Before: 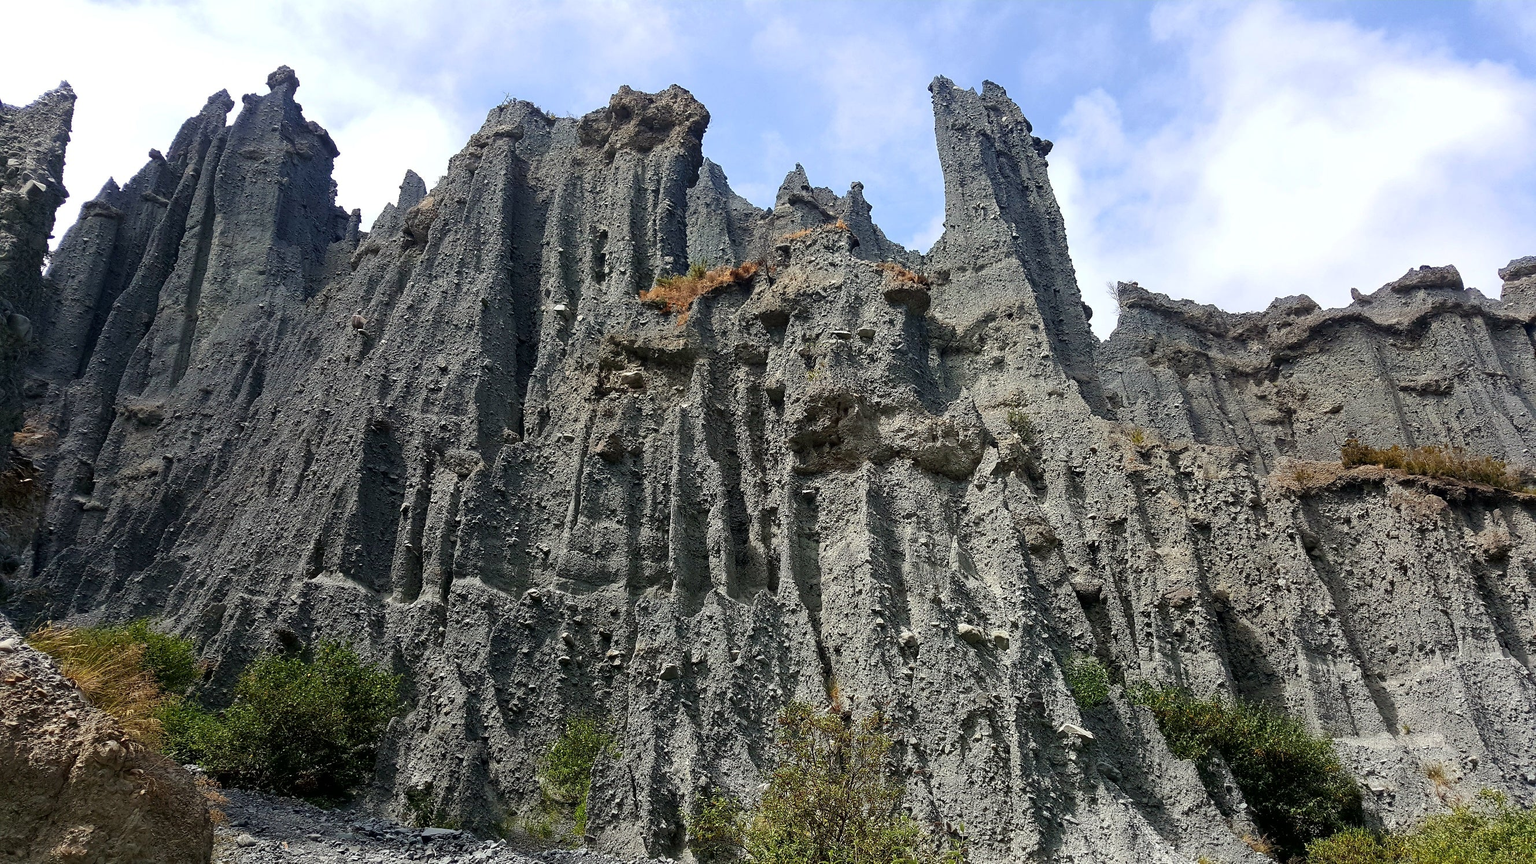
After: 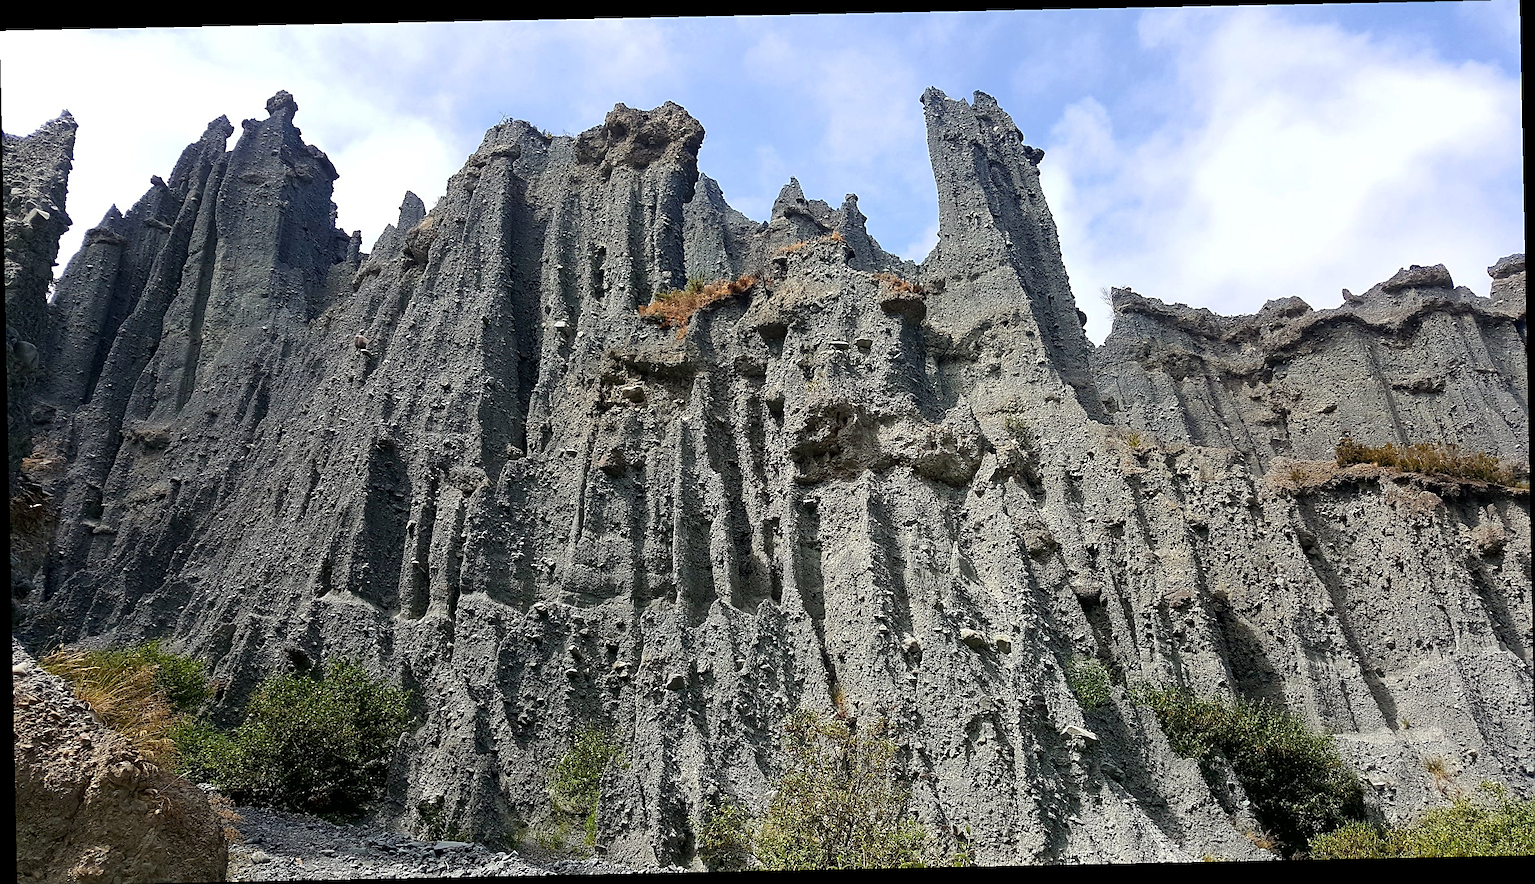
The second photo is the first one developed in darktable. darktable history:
sharpen: on, module defaults
rotate and perspective: rotation -1.17°, automatic cropping off
